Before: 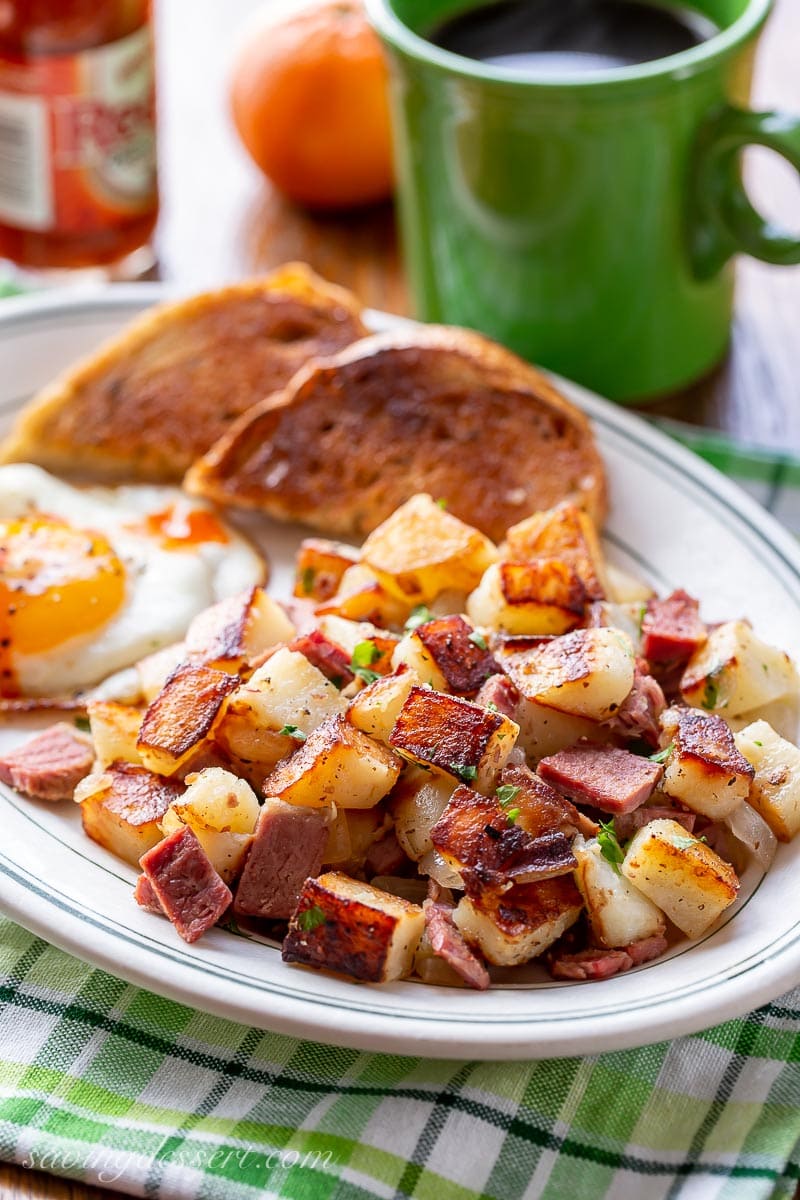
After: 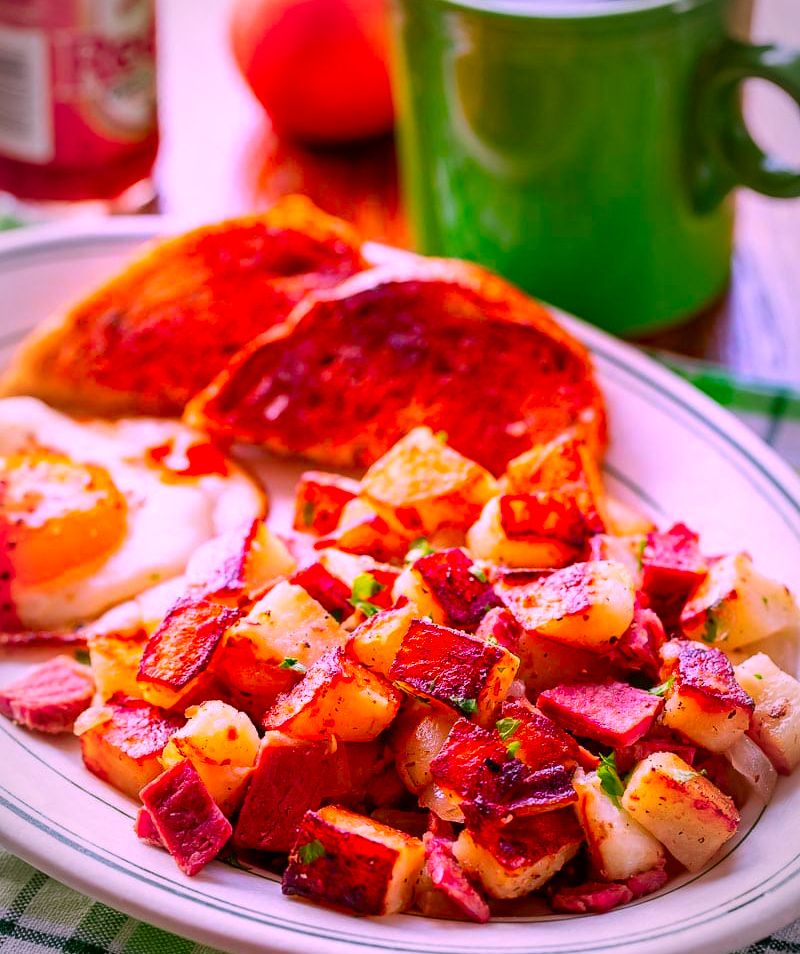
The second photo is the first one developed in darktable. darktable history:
color correction: highlights a* 19.22, highlights b* -11.34, saturation 1.65
crop and rotate: top 5.664%, bottom 14.754%
color balance rgb: linear chroma grading › global chroma 9.129%, perceptual saturation grading › global saturation 19.337%, global vibrance 20%
local contrast: mode bilateral grid, contrast 10, coarseness 25, detail 115%, midtone range 0.2
vignetting: brightness -0.478, automatic ratio true
